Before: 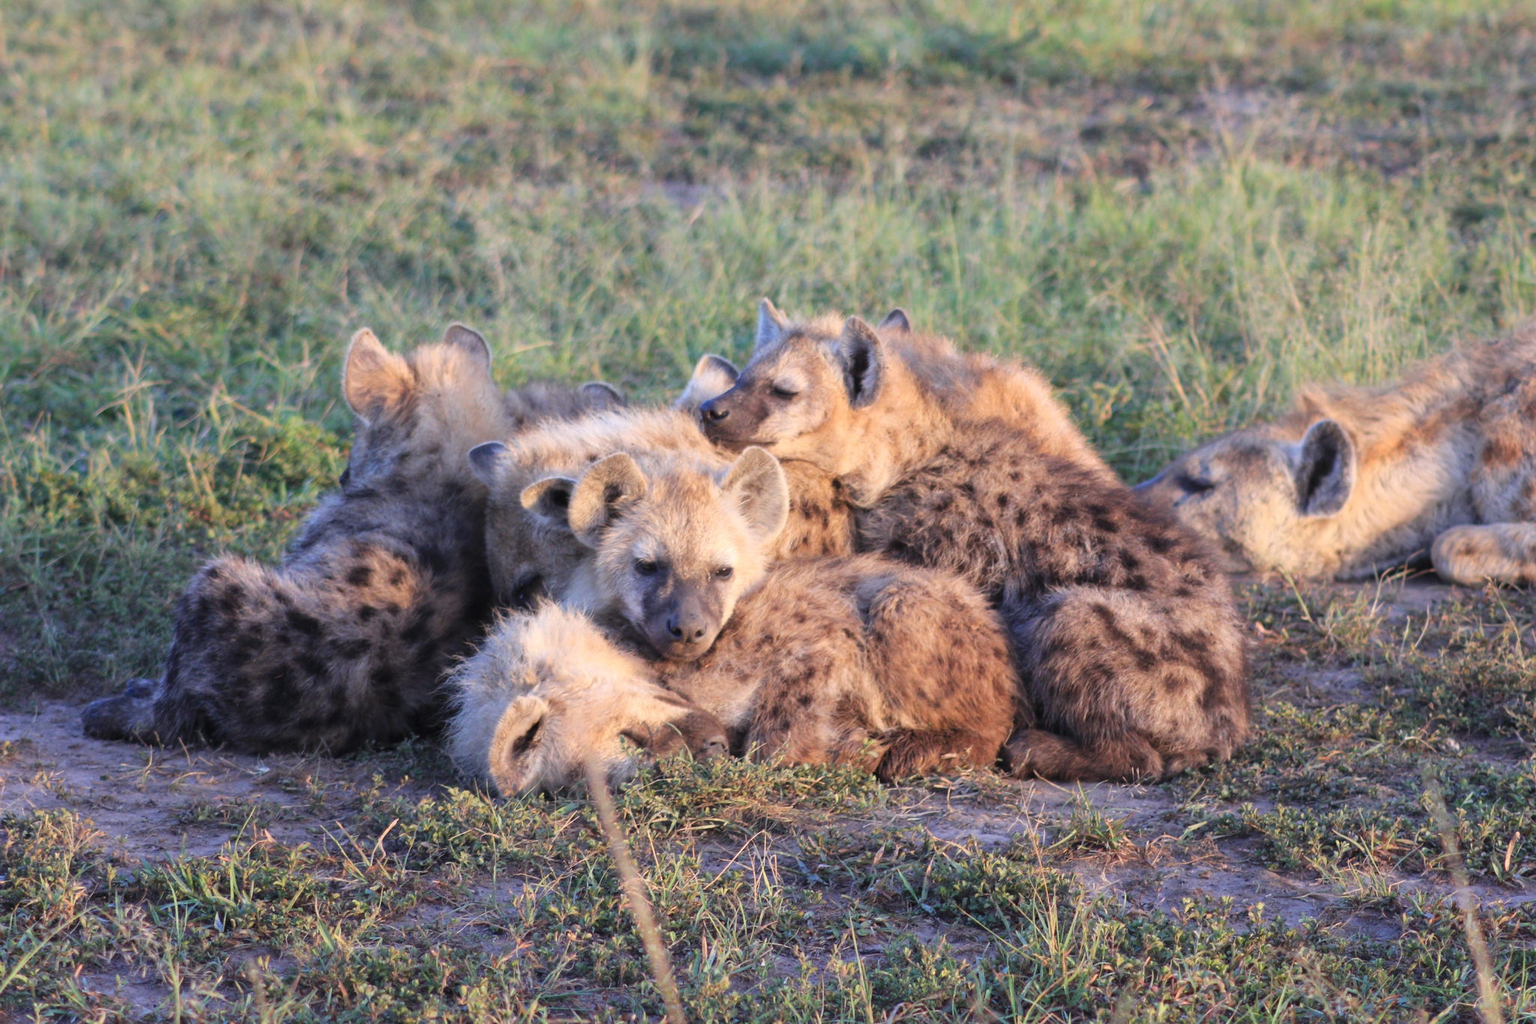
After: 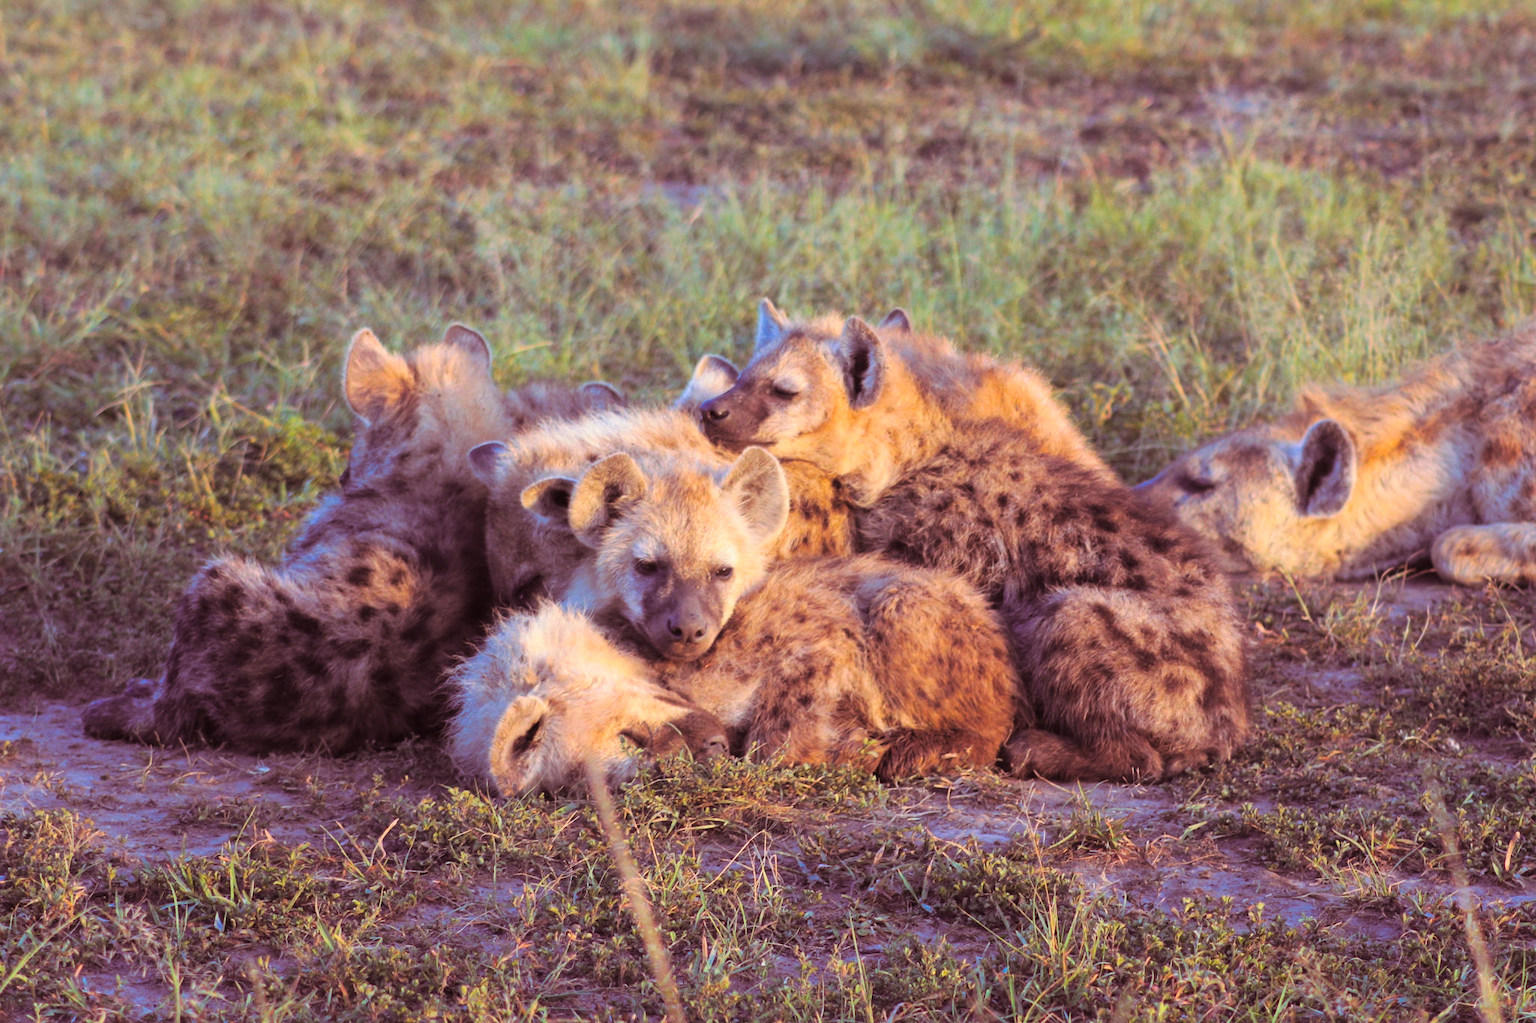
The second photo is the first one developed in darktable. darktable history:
color balance rgb: linear chroma grading › global chroma 15%, perceptual saturation grading › global saturation 30%
split-toning: on, module defaults
